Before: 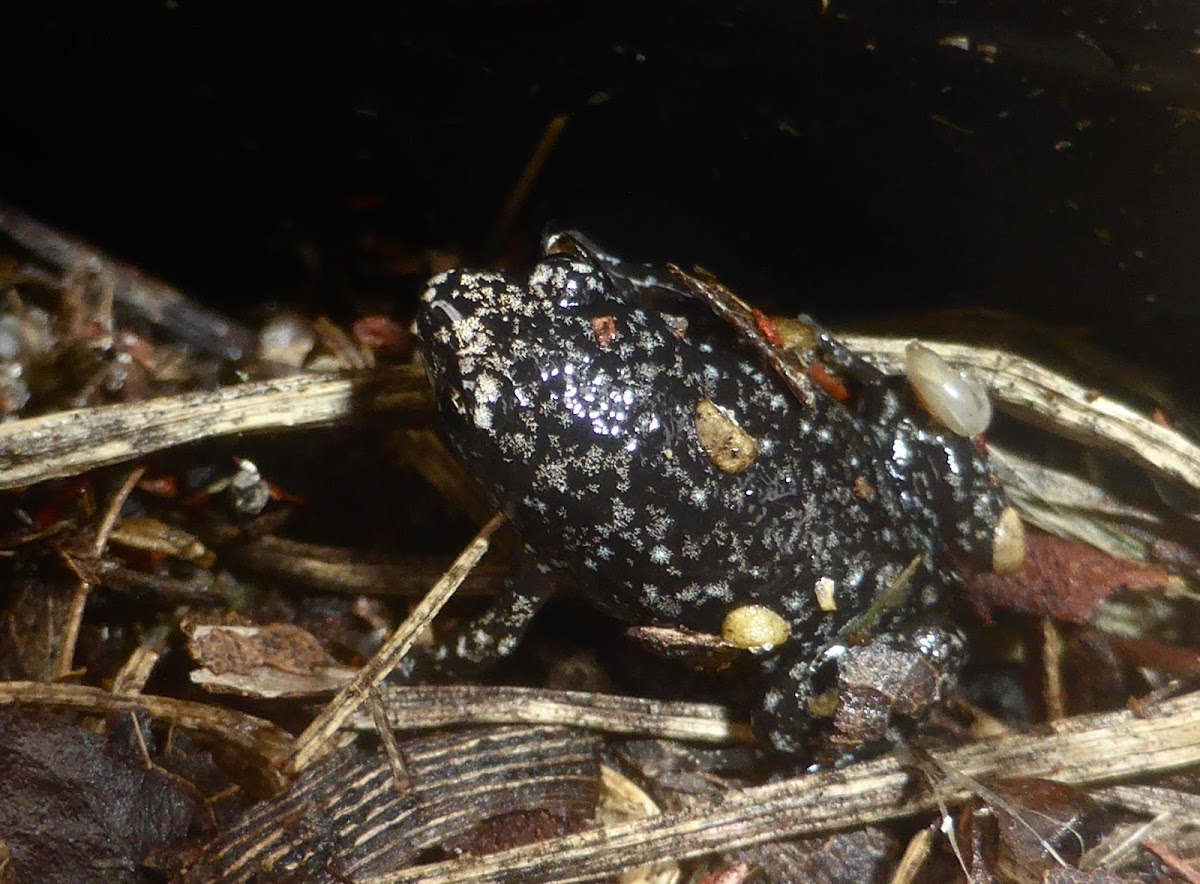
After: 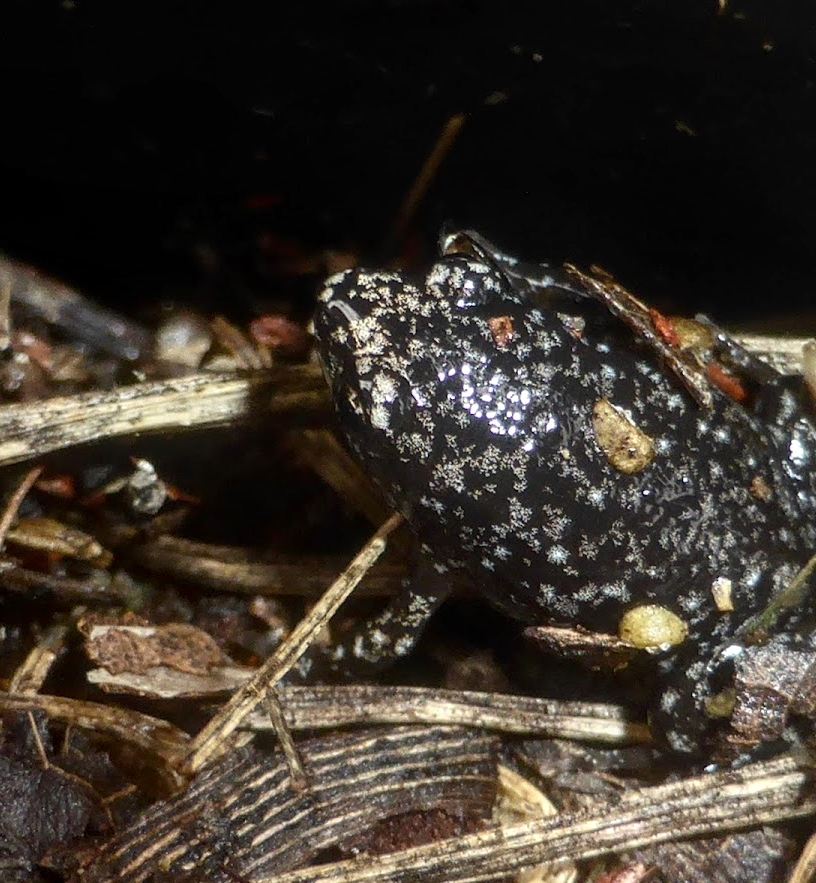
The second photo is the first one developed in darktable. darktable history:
crop and rotate: left 8.653%, right 23.294%
local contrast: detail 130%
